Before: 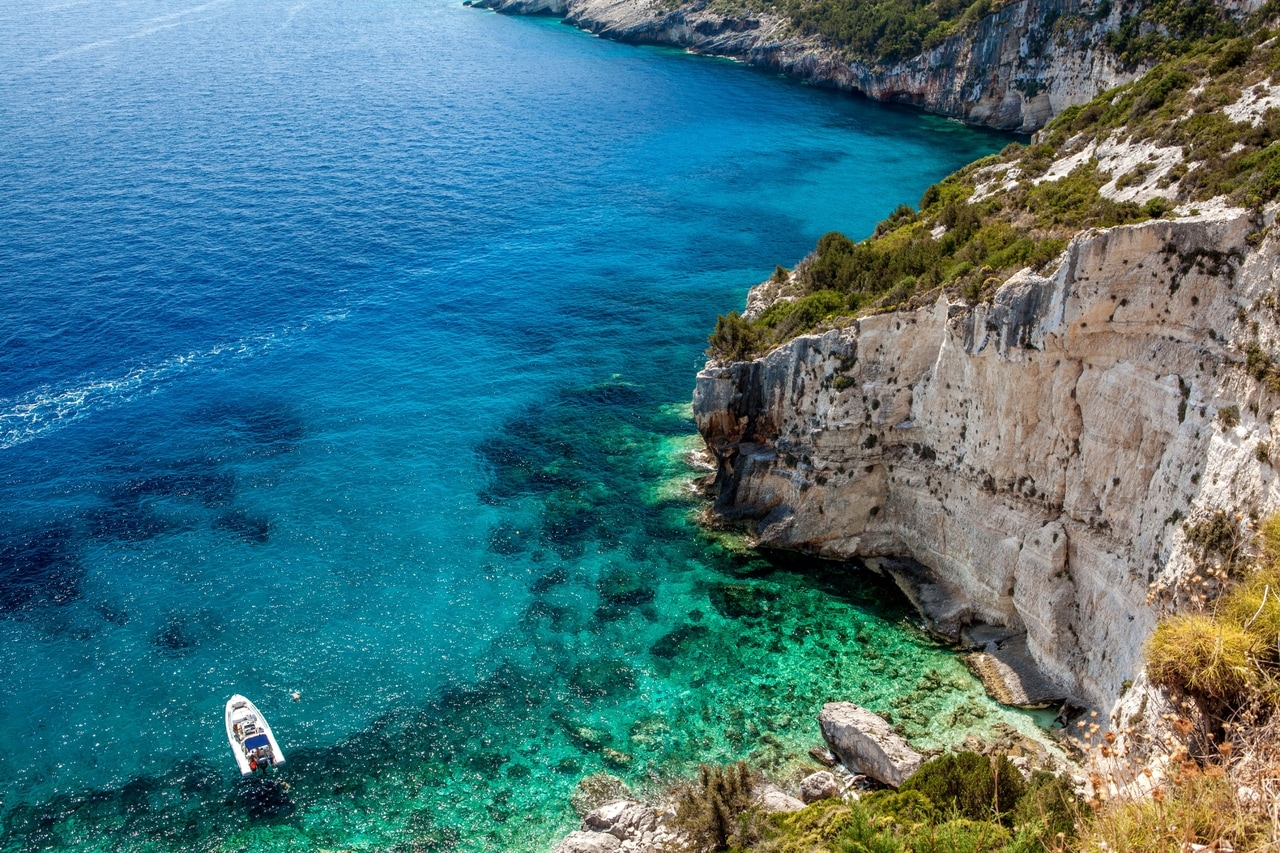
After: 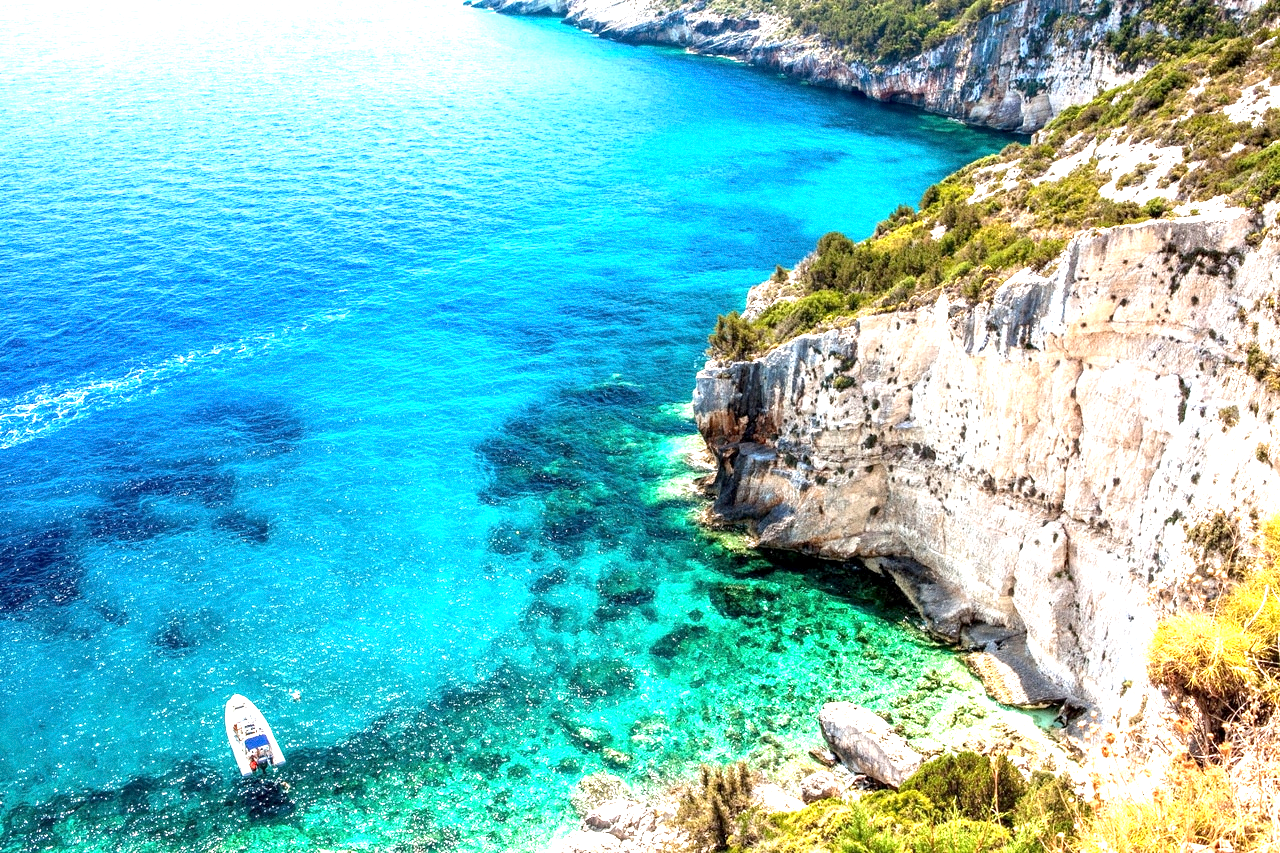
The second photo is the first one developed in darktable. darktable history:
grain: coarseness 0.09 ISO
exposure: black level correction 0.001, exposure 1.822 EV, compensate exposure bias true, compensate highlight preservation false
